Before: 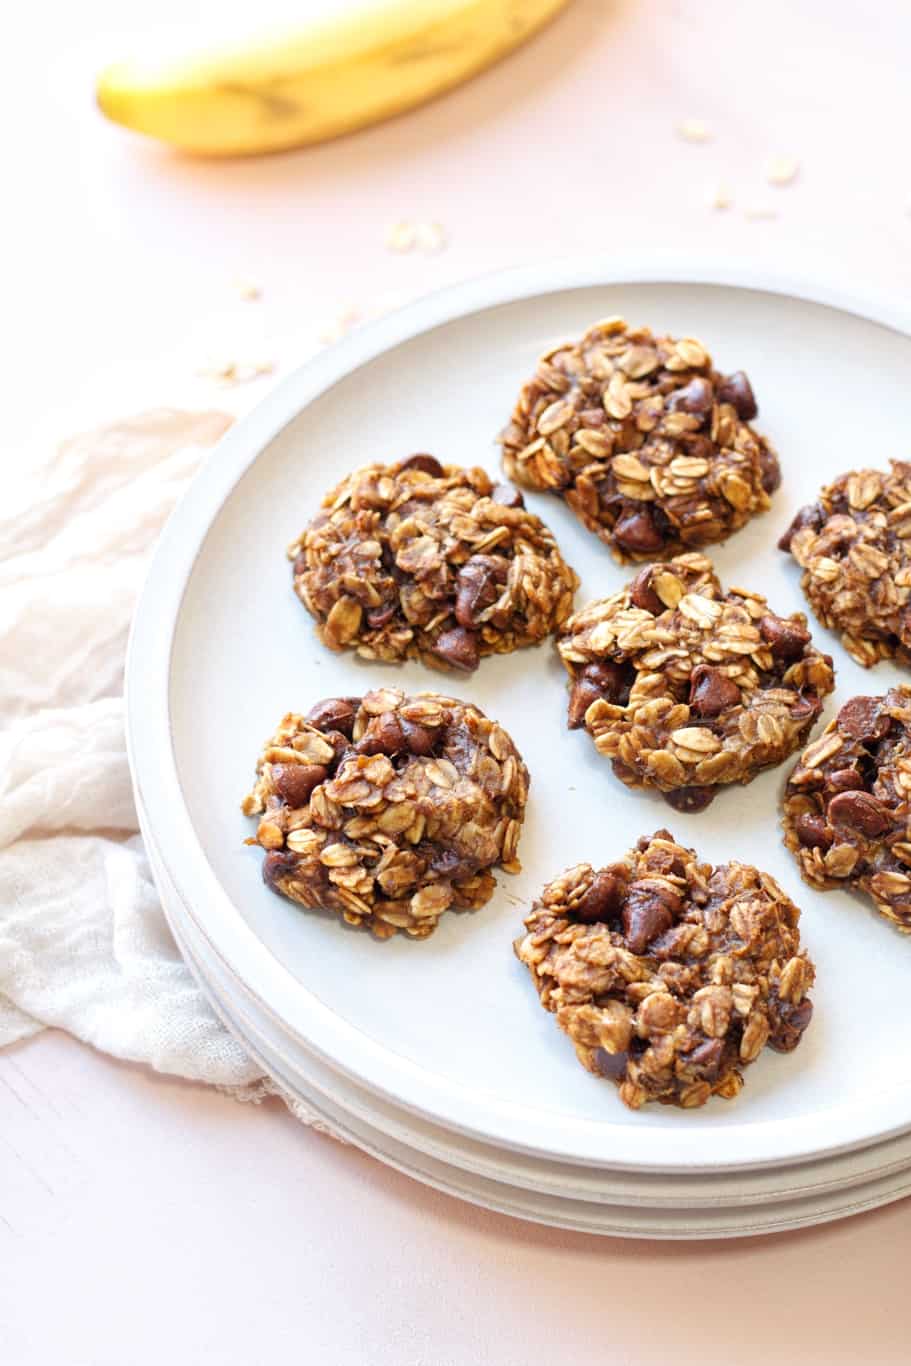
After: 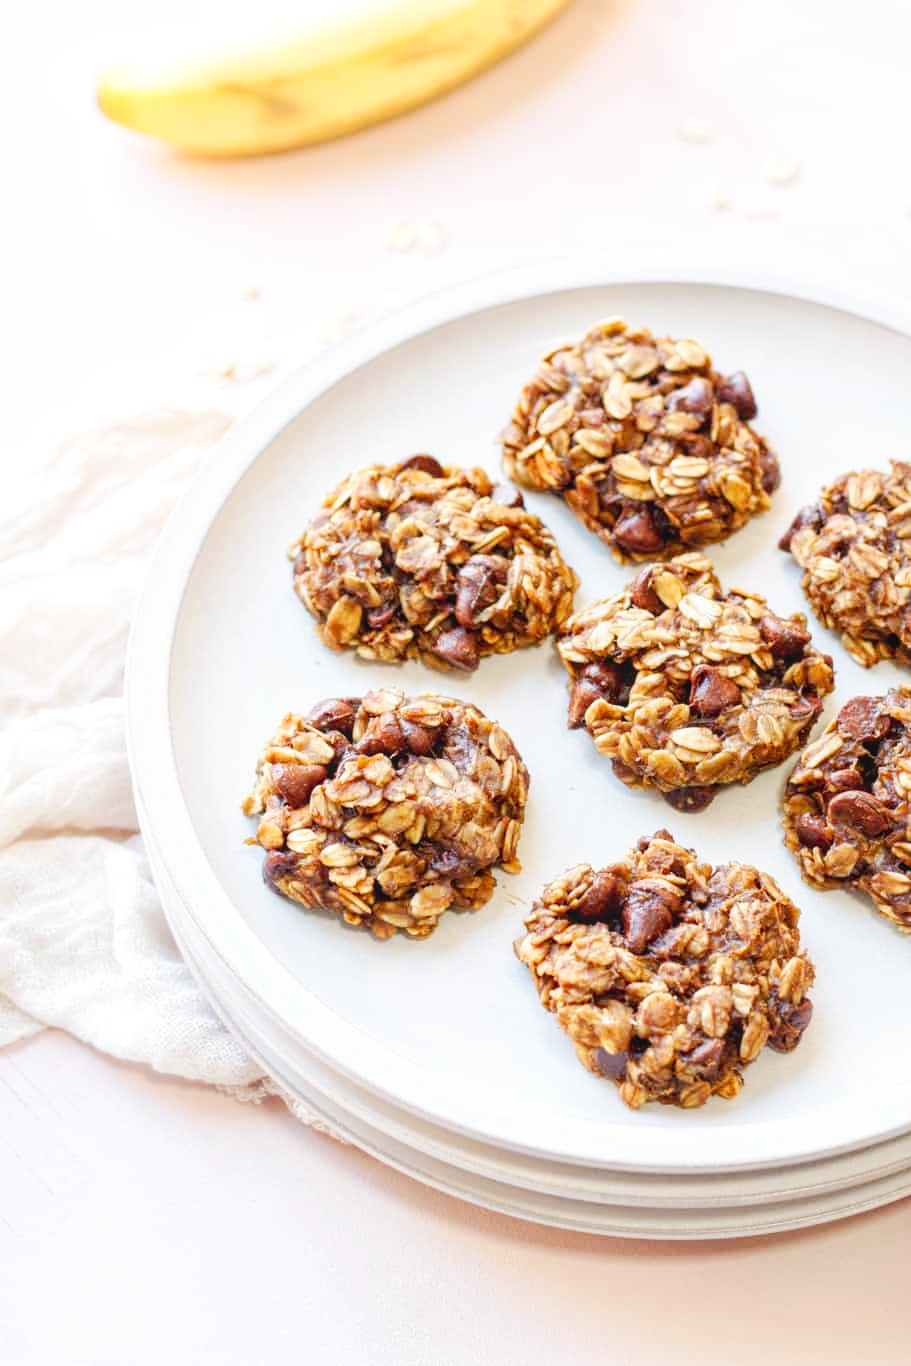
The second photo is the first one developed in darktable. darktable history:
tone curve: curves: ch0 [(0, 0) (0.051, 0.027) (0.096, 0.071) (0.219, 0.248) (0.428, 0.52) (0.596, 0.713) (0.727, 0.823) (0.859, 0.924) (1, 1)]; ch1 [(0, 0) (0.1, 0.038) (0.318, 0.221) (0.413, 0.325) (0.443, 0.412) (0.483, 0.474) (0.503, 0.501) (0.516, 0.515) (0.548, 0.575) (0.561, 0.596) (0.594, 0.647) (0.666, 0.701) (1, 1)]; ch2 [(0, 0) (0.453, 0.435) (0.479, 0.476) (0.504, 0.5) (0.52, 0.526) (0.557, 0.585) (0.583, 0.608) (0.824, 0.815) (1, 1)], preserve colors none
local contrast: detail 109%
